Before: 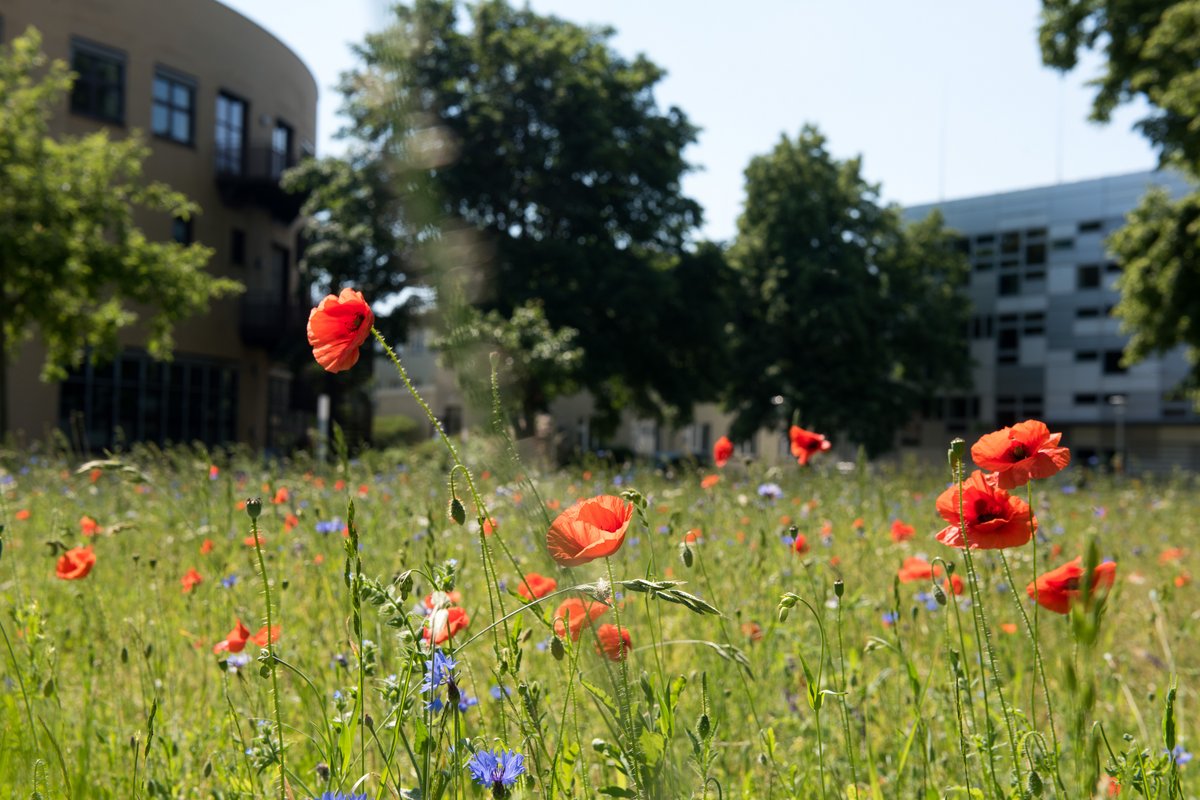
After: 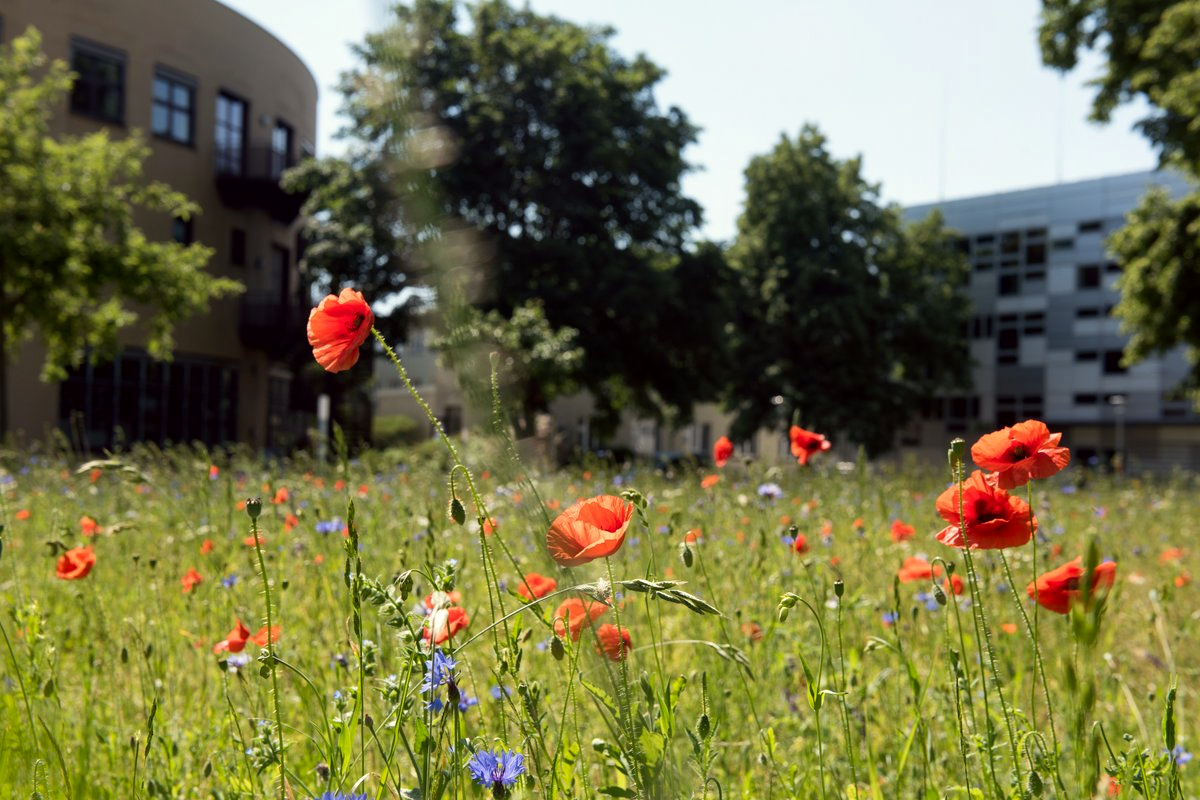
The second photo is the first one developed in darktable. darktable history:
local contrast: mode bilateral grid, contrast 20, coarseness 50, detail 120%, midtone range 0.2
color correction: highlights a* -1, highlights b* 4.45, shadows a* 3.59
